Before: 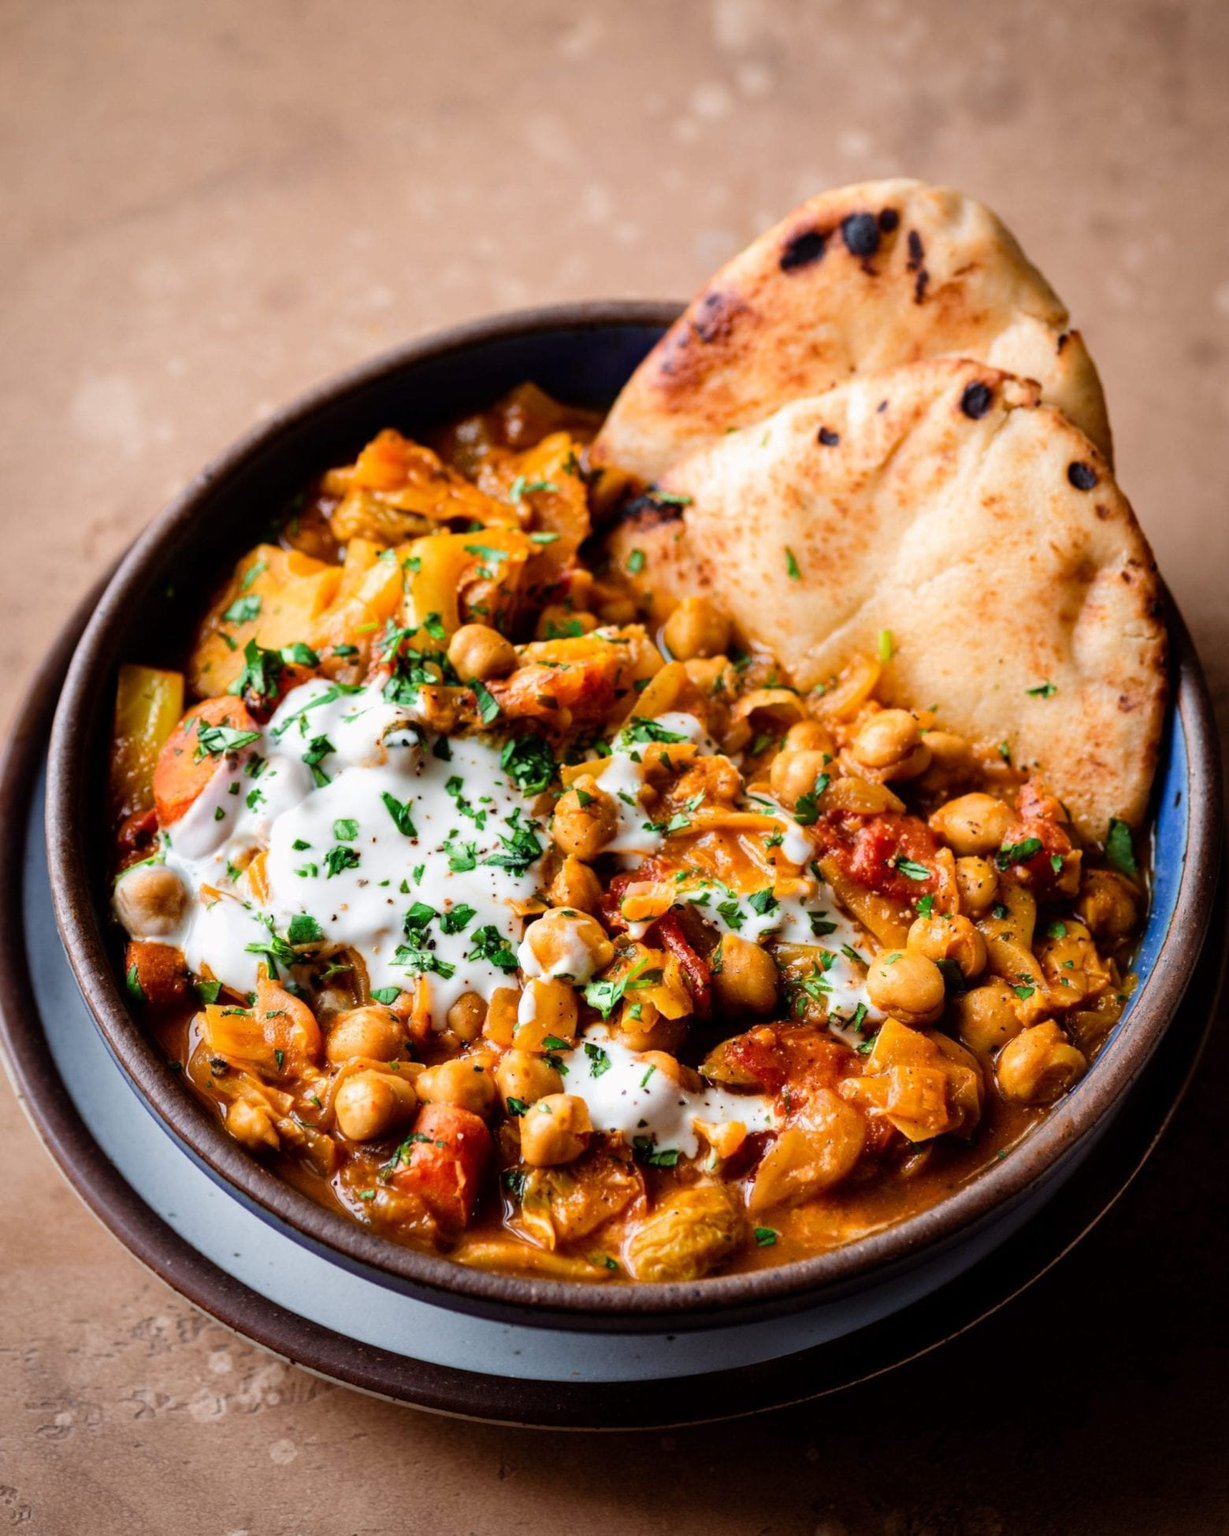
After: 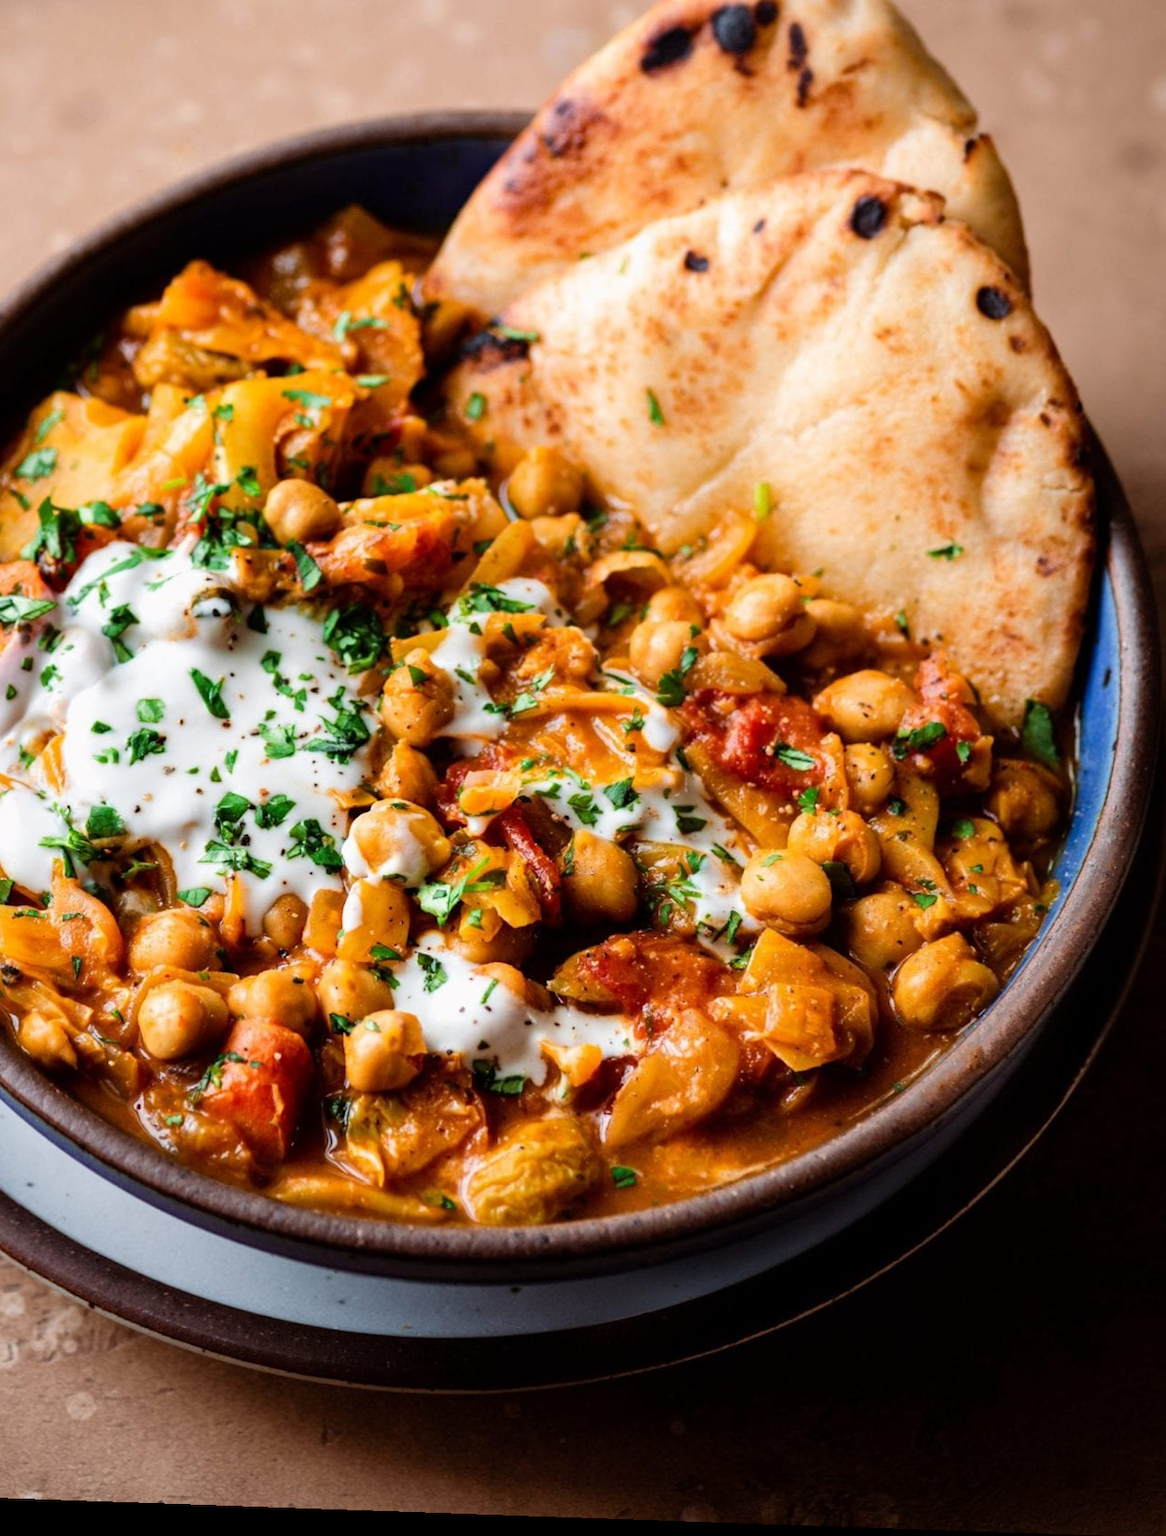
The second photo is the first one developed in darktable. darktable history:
crop: left 16.315%, top 14.246%
rotate and perspective: lens shift (horizontal) -0.055, automatic cropping off
